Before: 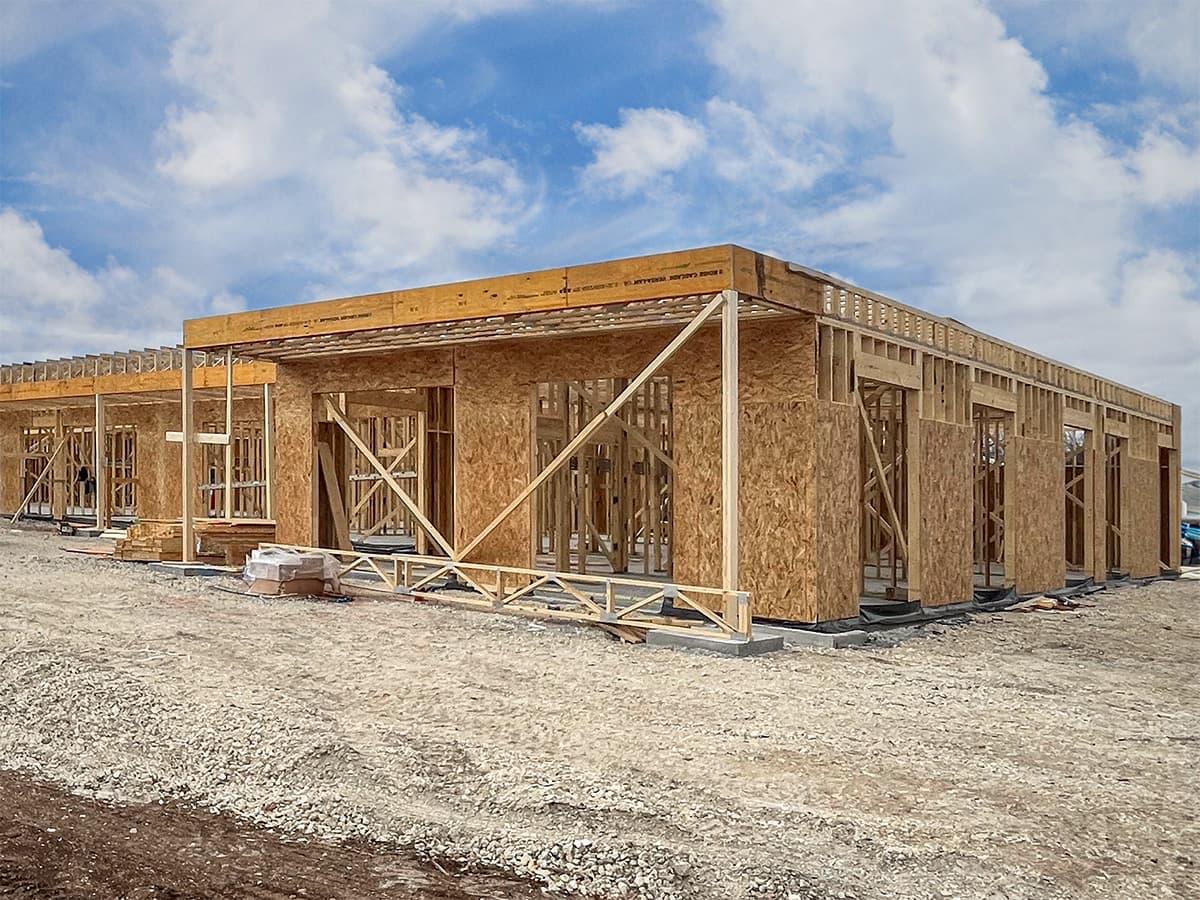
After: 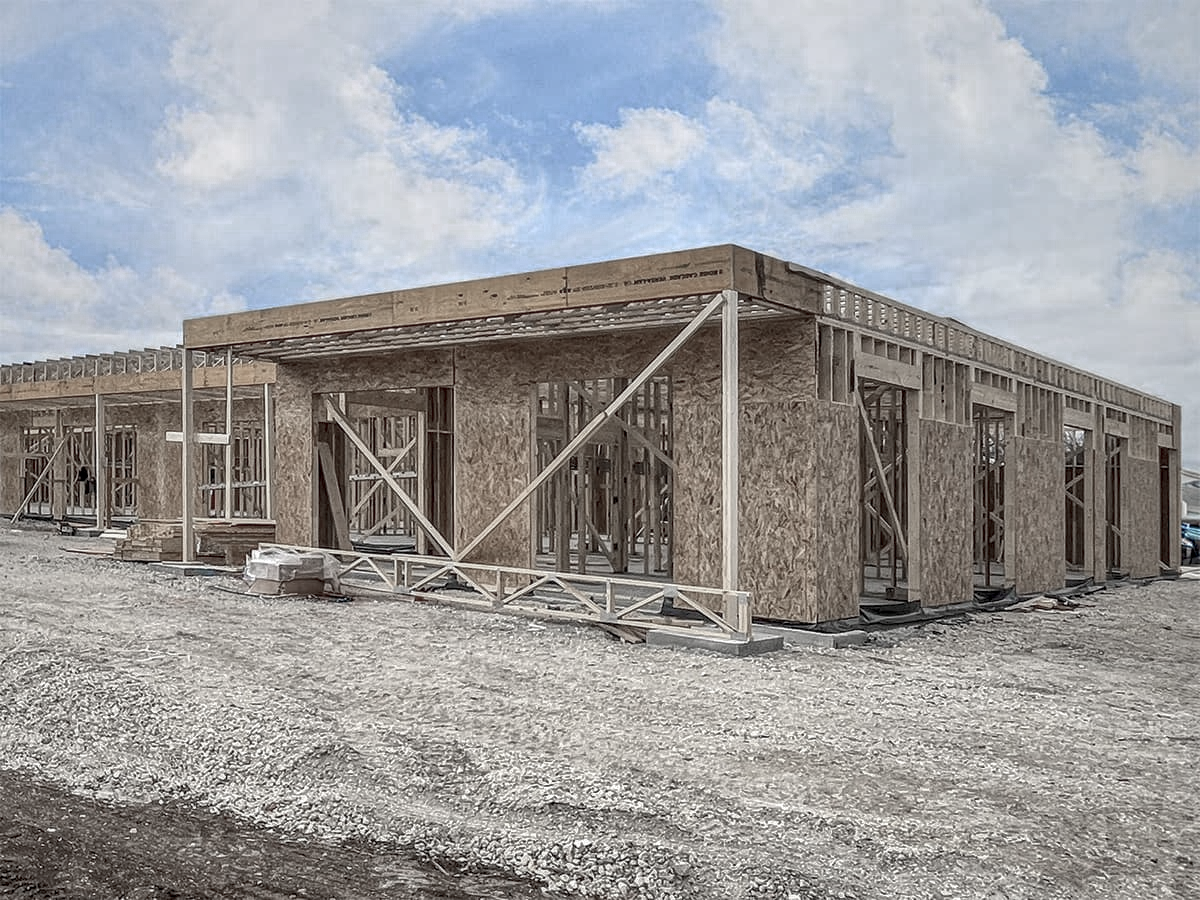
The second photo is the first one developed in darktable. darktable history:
color zones: curves: ch0 [(0, 0.613) (0.01, 0.613) (0.245, 0.448) (0.498, 0.529) (0.642, 0.665) (0.879, 0.777) (0.99, 0.613)]; ch1 [(0, 0.272) (0.219, 0.127) (0.724, 0.346)]
shadows and highlights: on, module defaults
tone equalizer: smoothing diameter 2.06%, edges refinement/feathering 20.48, mask exposure compensation -1.57 EV, filter diffusion 5
local contrast: detail 130%
